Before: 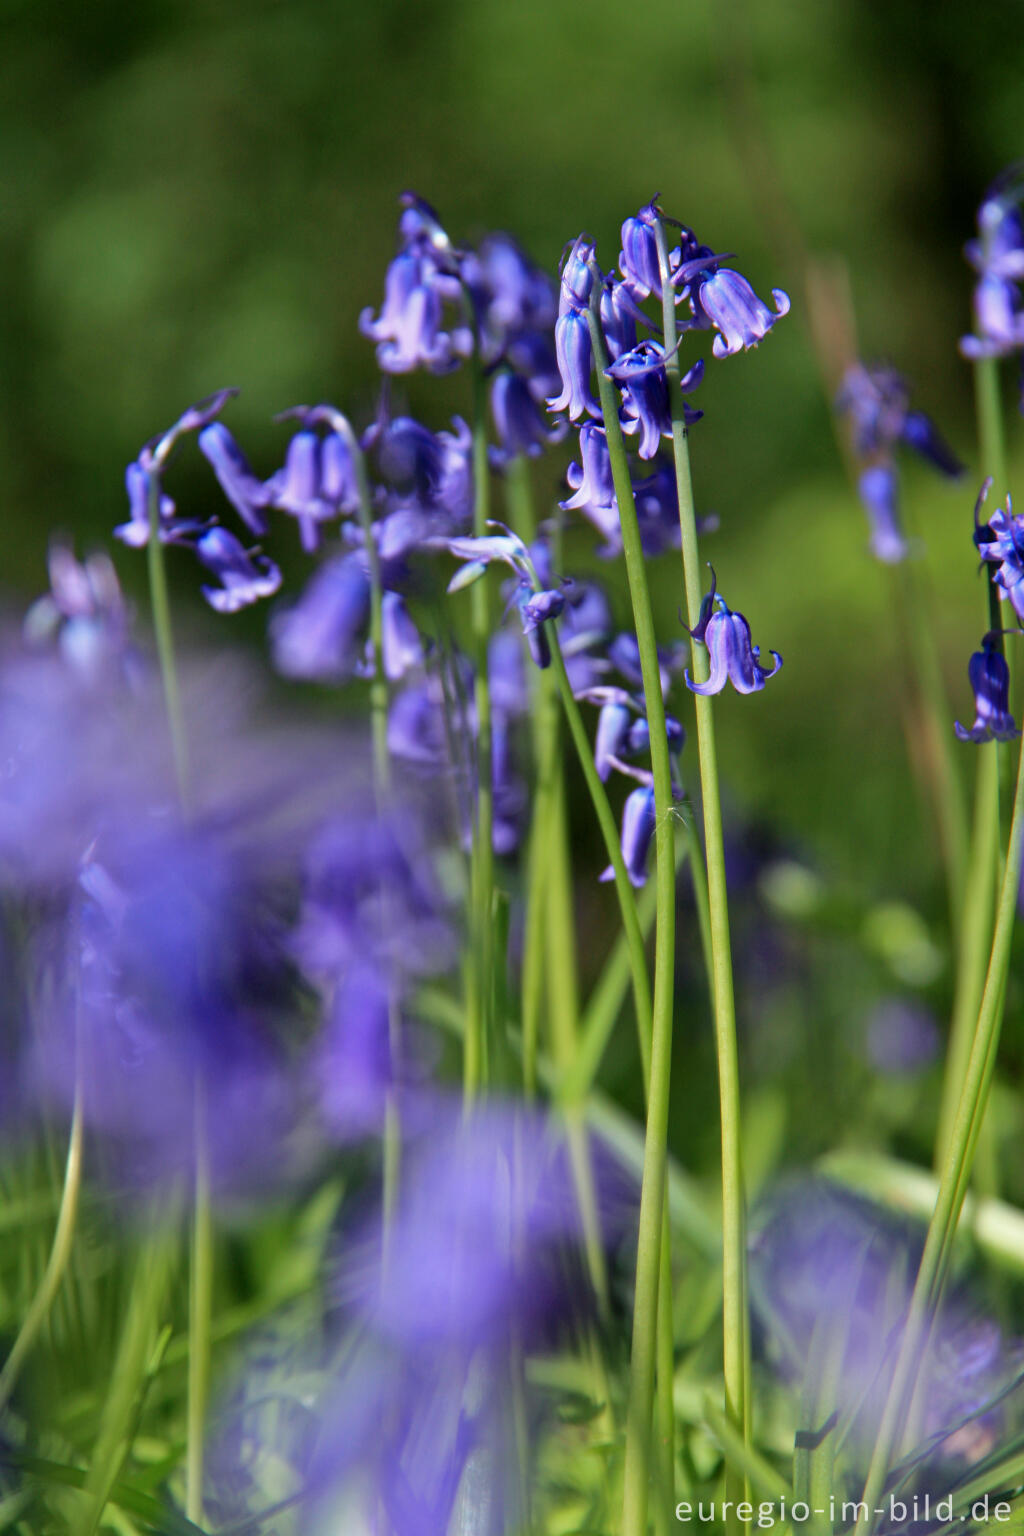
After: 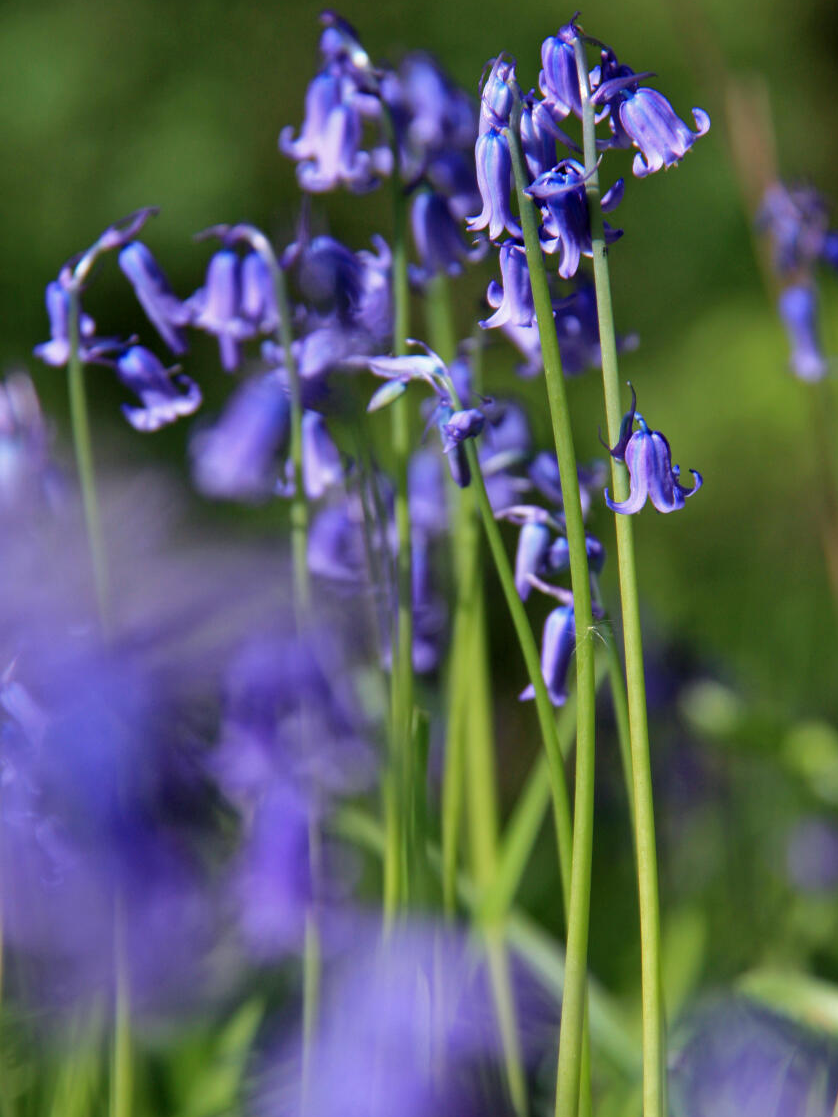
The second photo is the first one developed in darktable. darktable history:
crop: left 7.853%, top 11.784%, right 10.257%, bottom 15.46%
